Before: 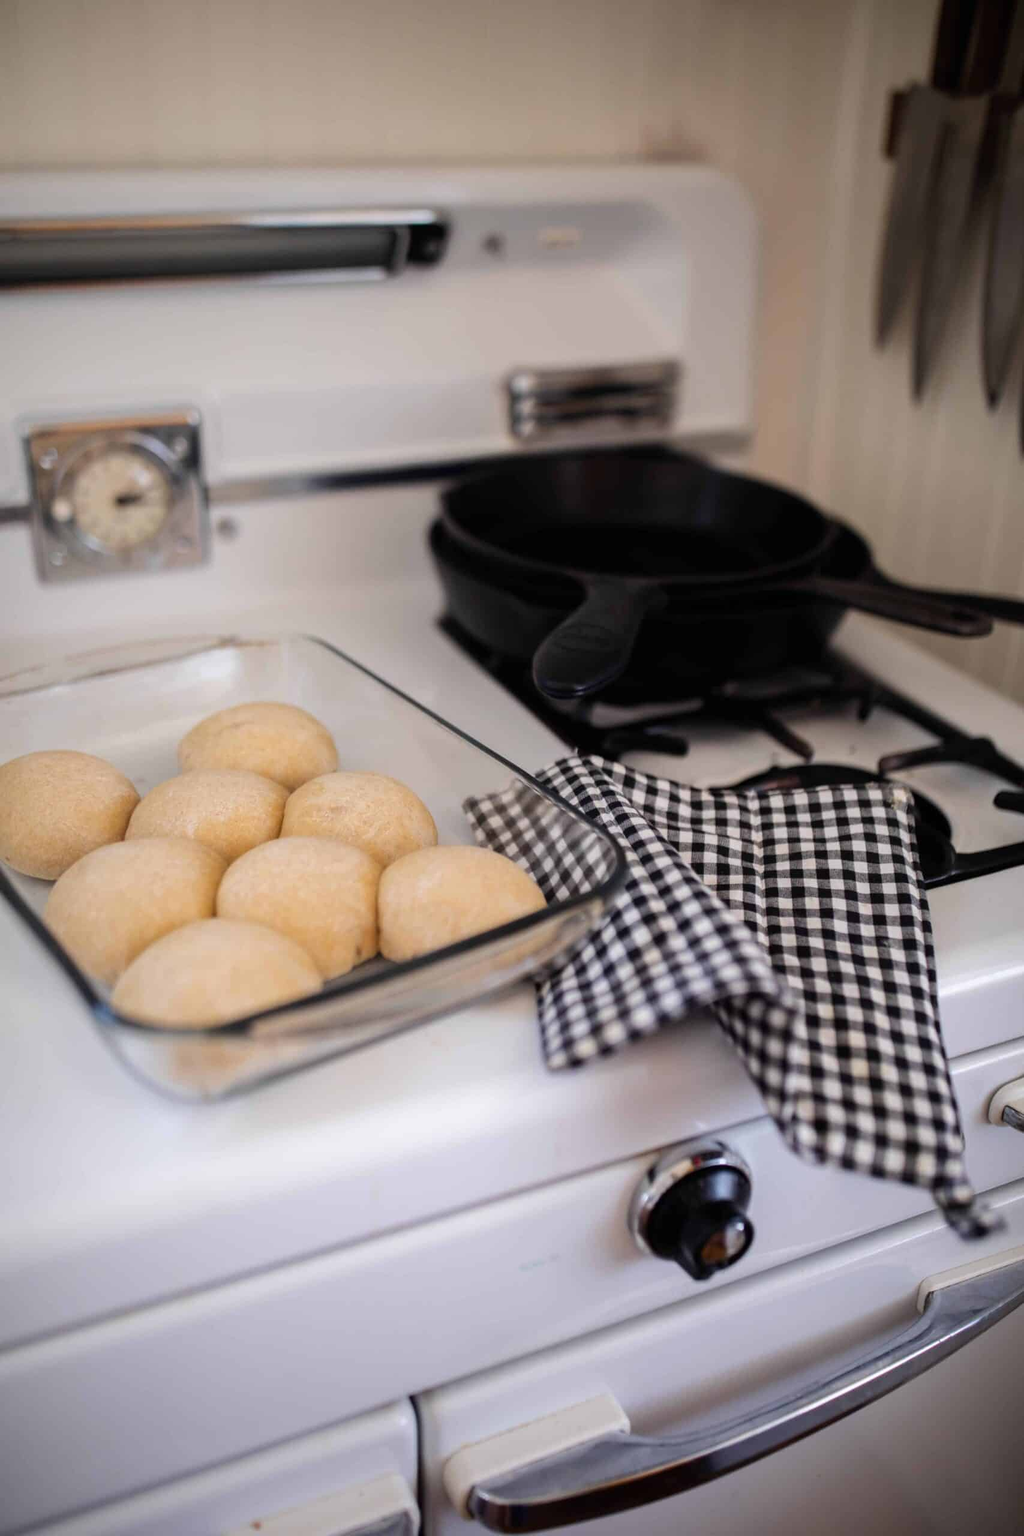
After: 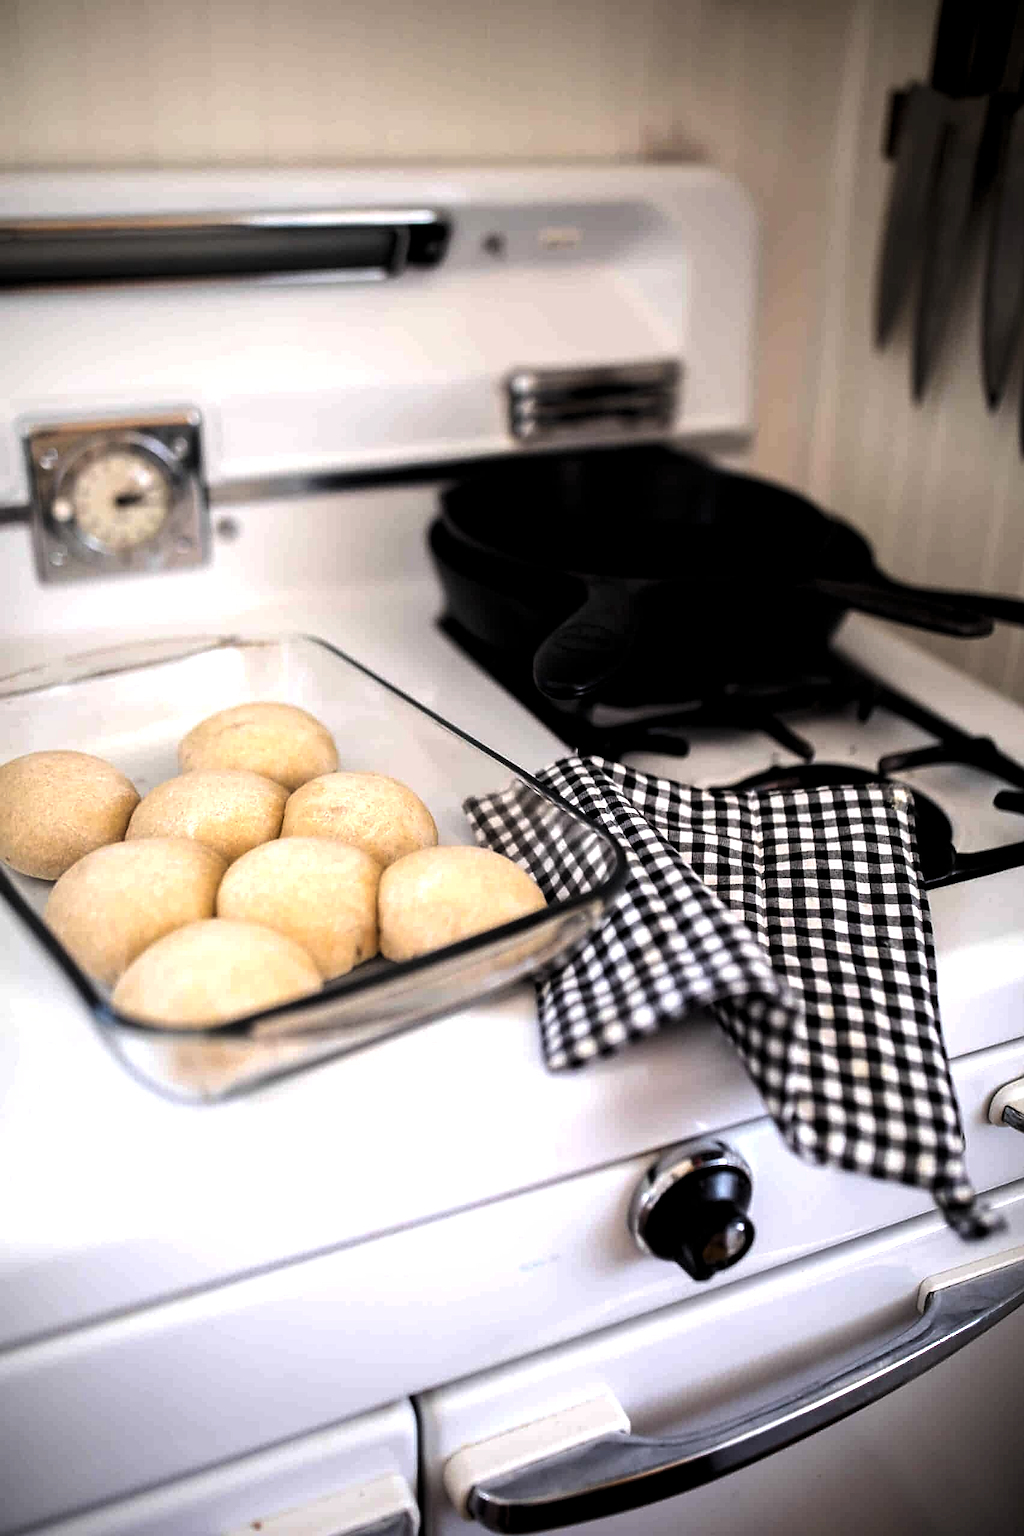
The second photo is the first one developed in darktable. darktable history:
sharpen: on, module defaults
levels: levels [0.044, 0.475, 0.791]
color balance rgb: perceptual saturation grading › global saturation 0.323%
